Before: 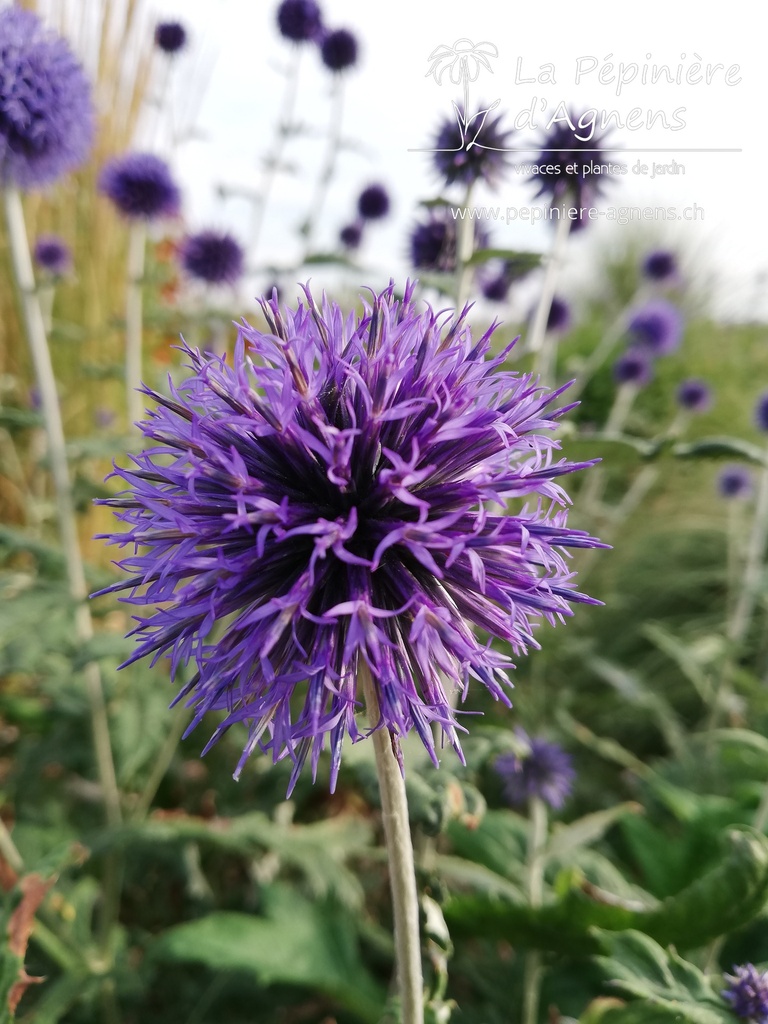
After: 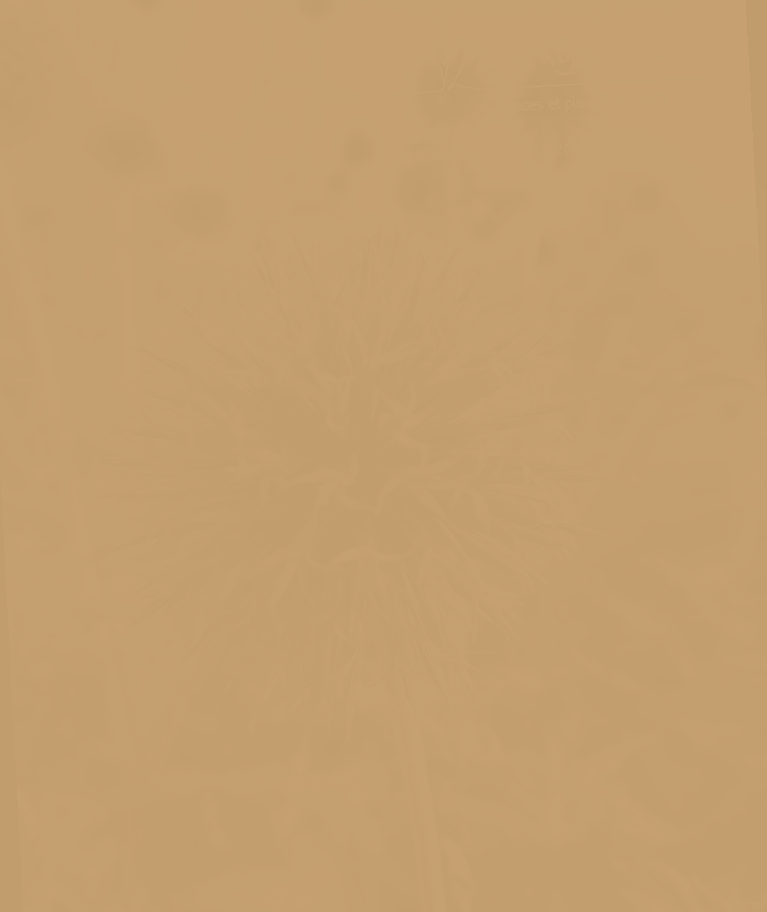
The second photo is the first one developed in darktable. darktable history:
crop and rotate: left 0.126%
contrast brightness saturation: contrast -0.99, brightness -0.17, saturation 0.75
exposure: black level correction 0, exposure 1.7 EV, compensate exposure bias true, compensate highlight preservation false
local contrast: on, module defaults
rotate and perspective: rotation -3°, crop left 0.031, crop right 0.968, crop top 0.07, crop bottom 0.93
colorize: hue 28.8°, source mix 100%
